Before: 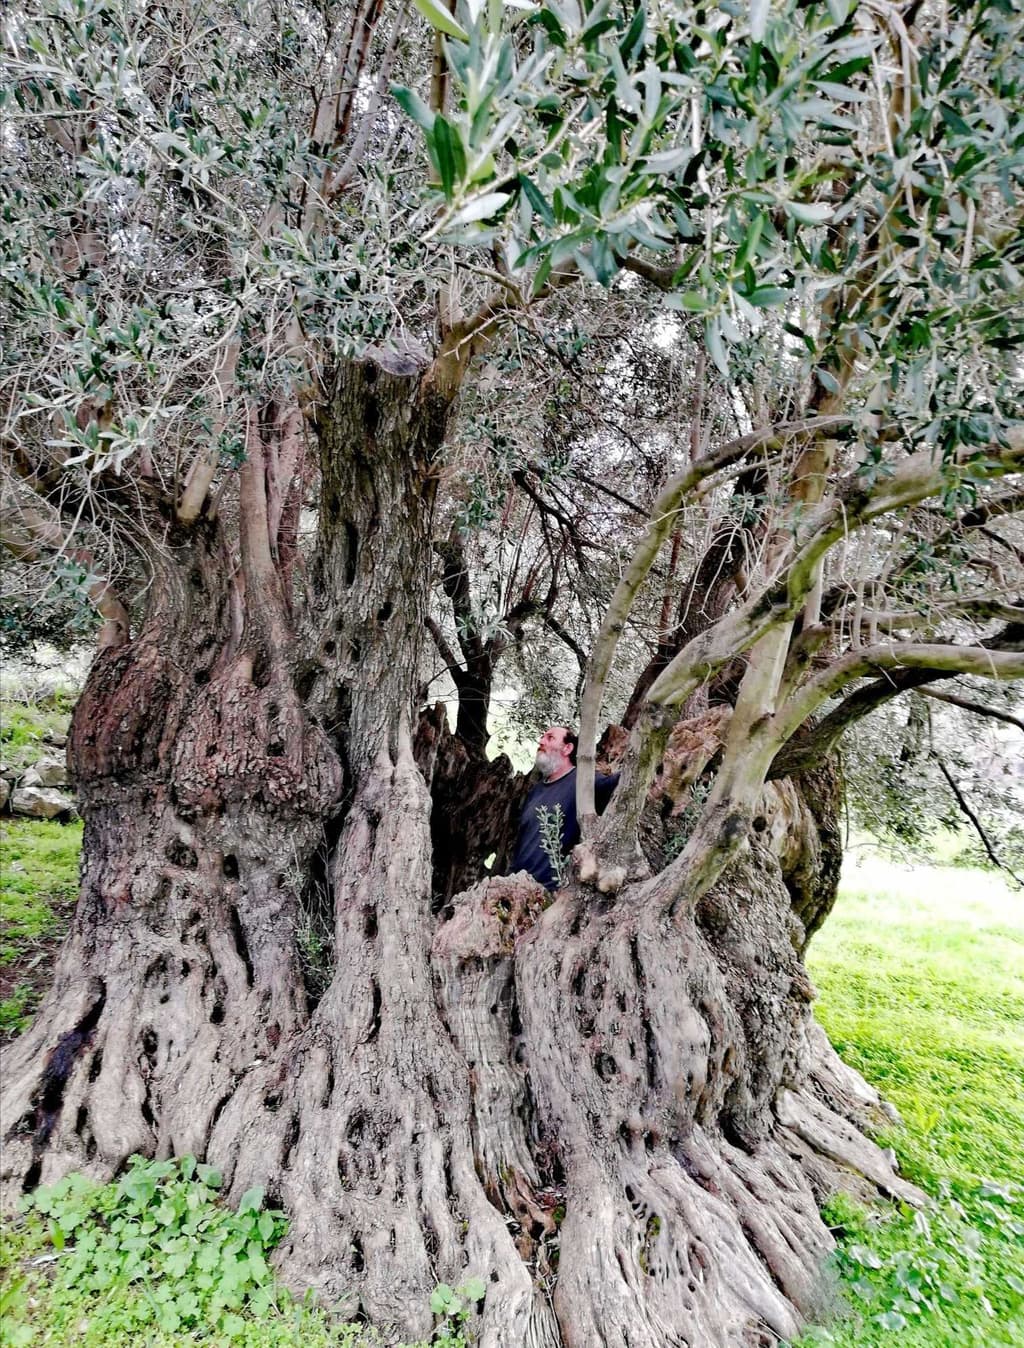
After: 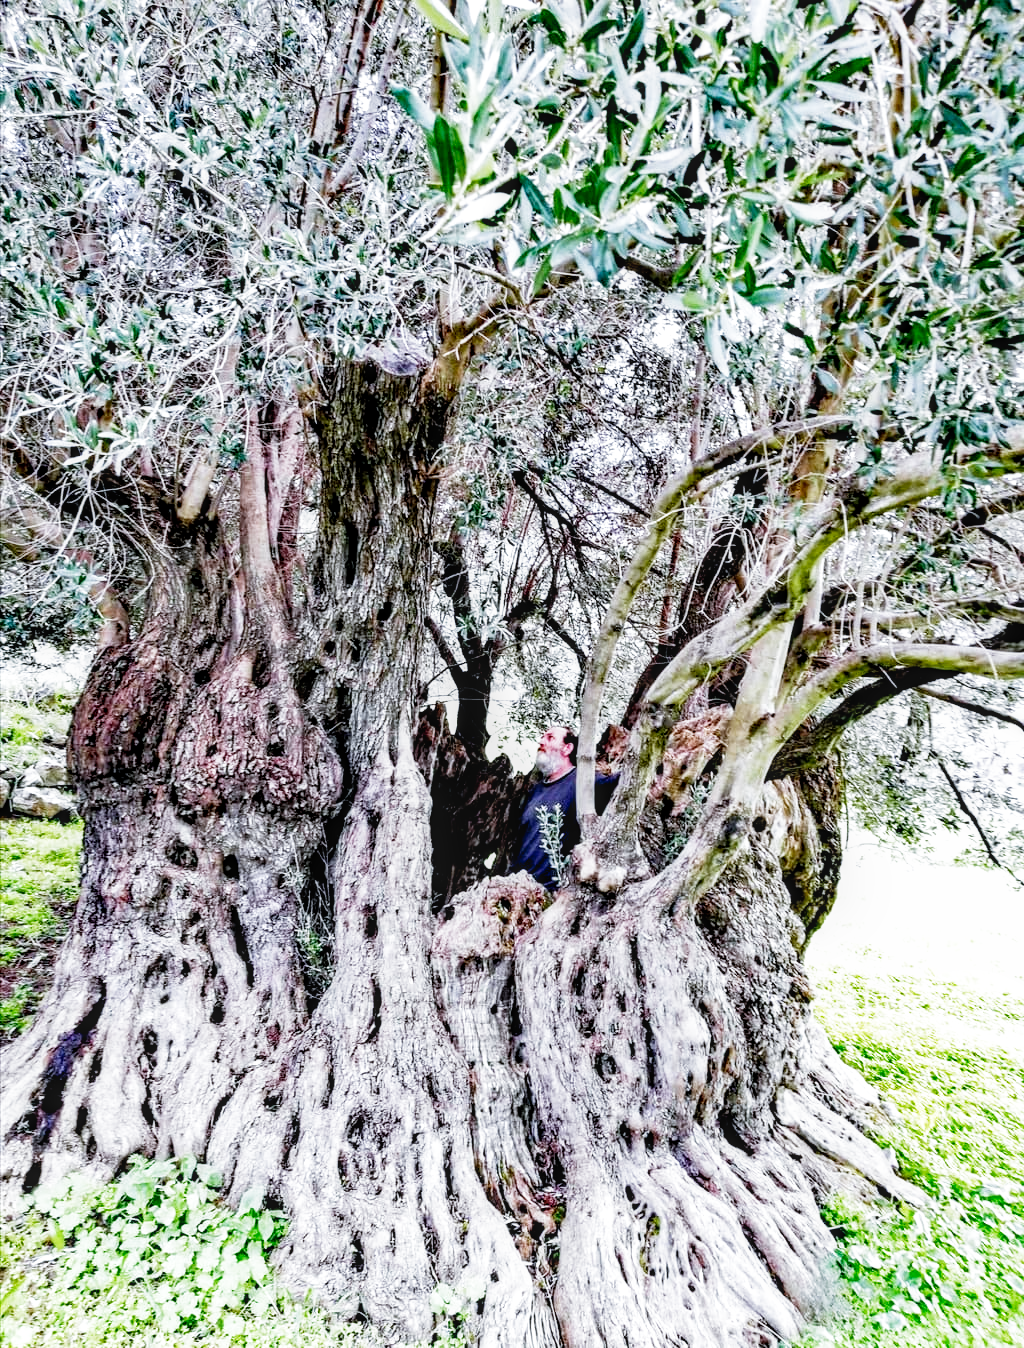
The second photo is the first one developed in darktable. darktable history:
local contrast: on, module defaults
filmic rgb: middle gray luminance 10%, black relative exposure -8.61 EV, white relative exposure 3.3 EV, threshold 6 EV, target black luminance 0%, hardness 5.2, latitude 44.69%, contrast 1.302, highlights saturation mix 5%, shadows ↔ highlights balance 24.64%, add noise in highlights 0, preserve chrominance no, color science v3 (2019), use custom middle-gray values true, iterations of high-quality reconstruction 0, contrast in highlights soft, enable highlight reconstruction true
white balance: red 0.954, blue 1.079
